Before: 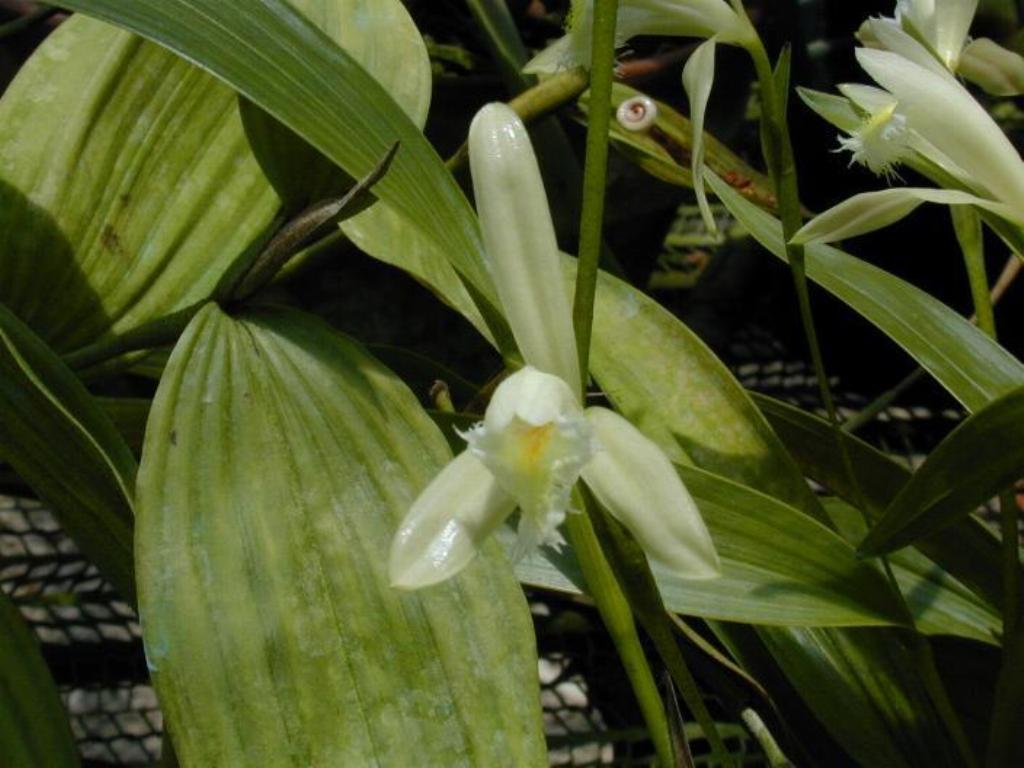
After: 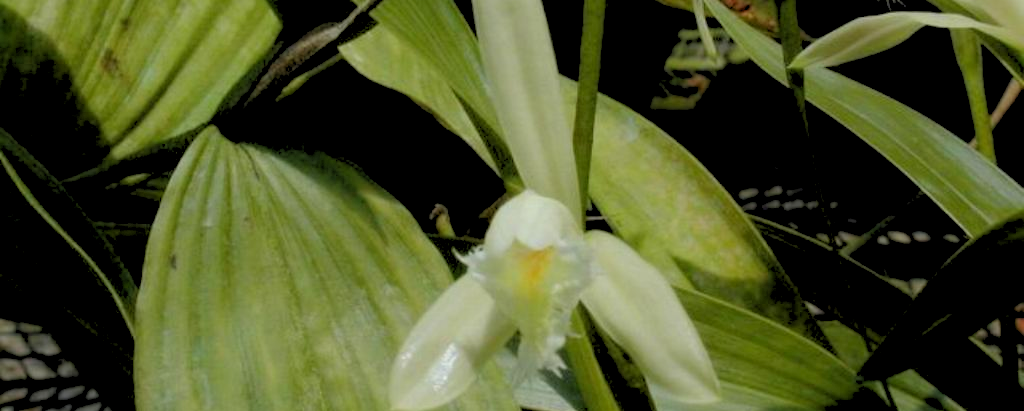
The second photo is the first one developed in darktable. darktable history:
crop and rotate: top 23.043%, bottom 23.437%
rgb levels: preserve colors sum RGB, levels [[0.038, 0.433, 0.934], [0, 0.5, 1], [0, 0.5, 1]]
